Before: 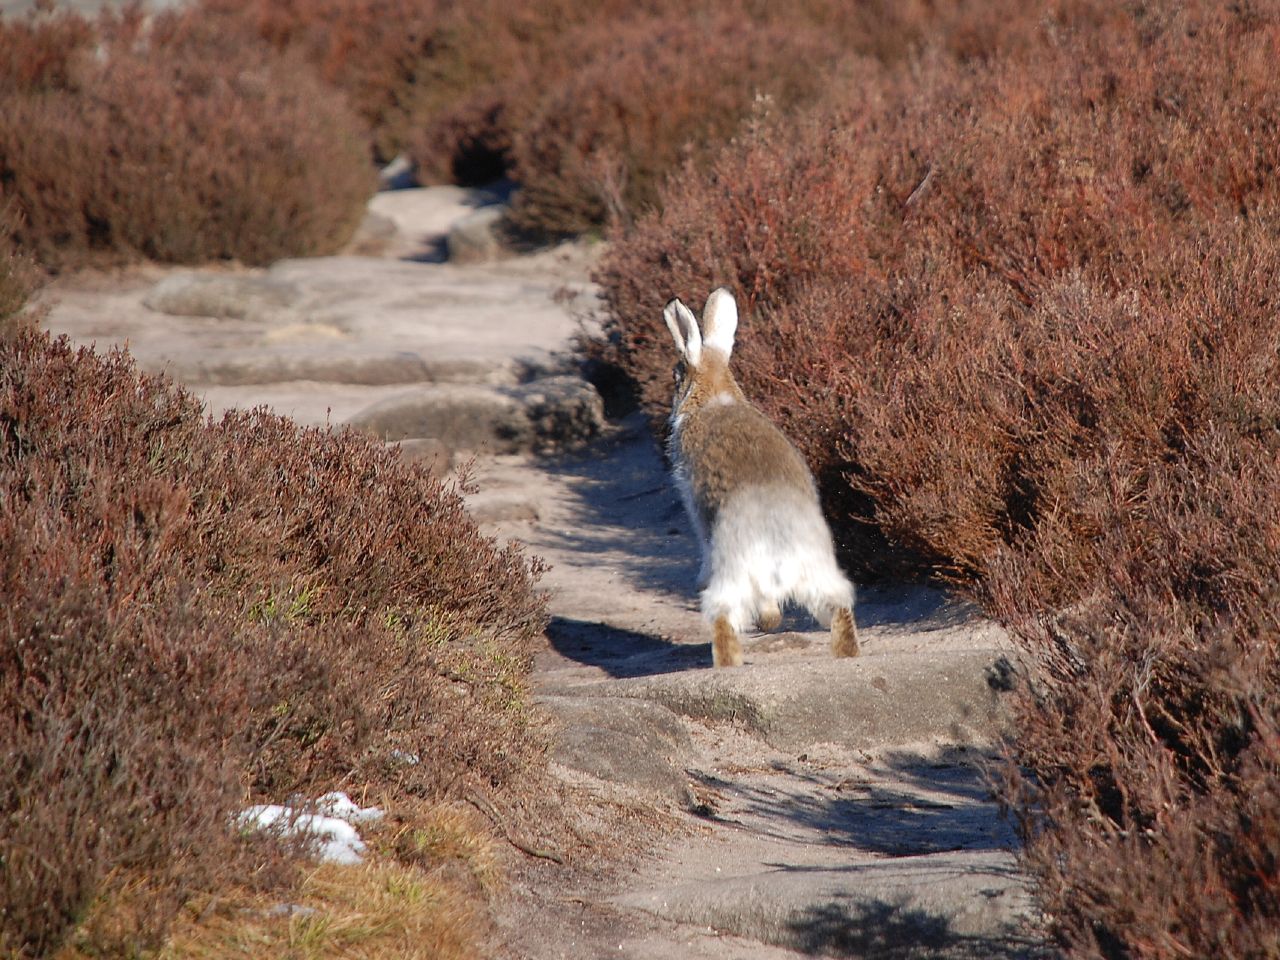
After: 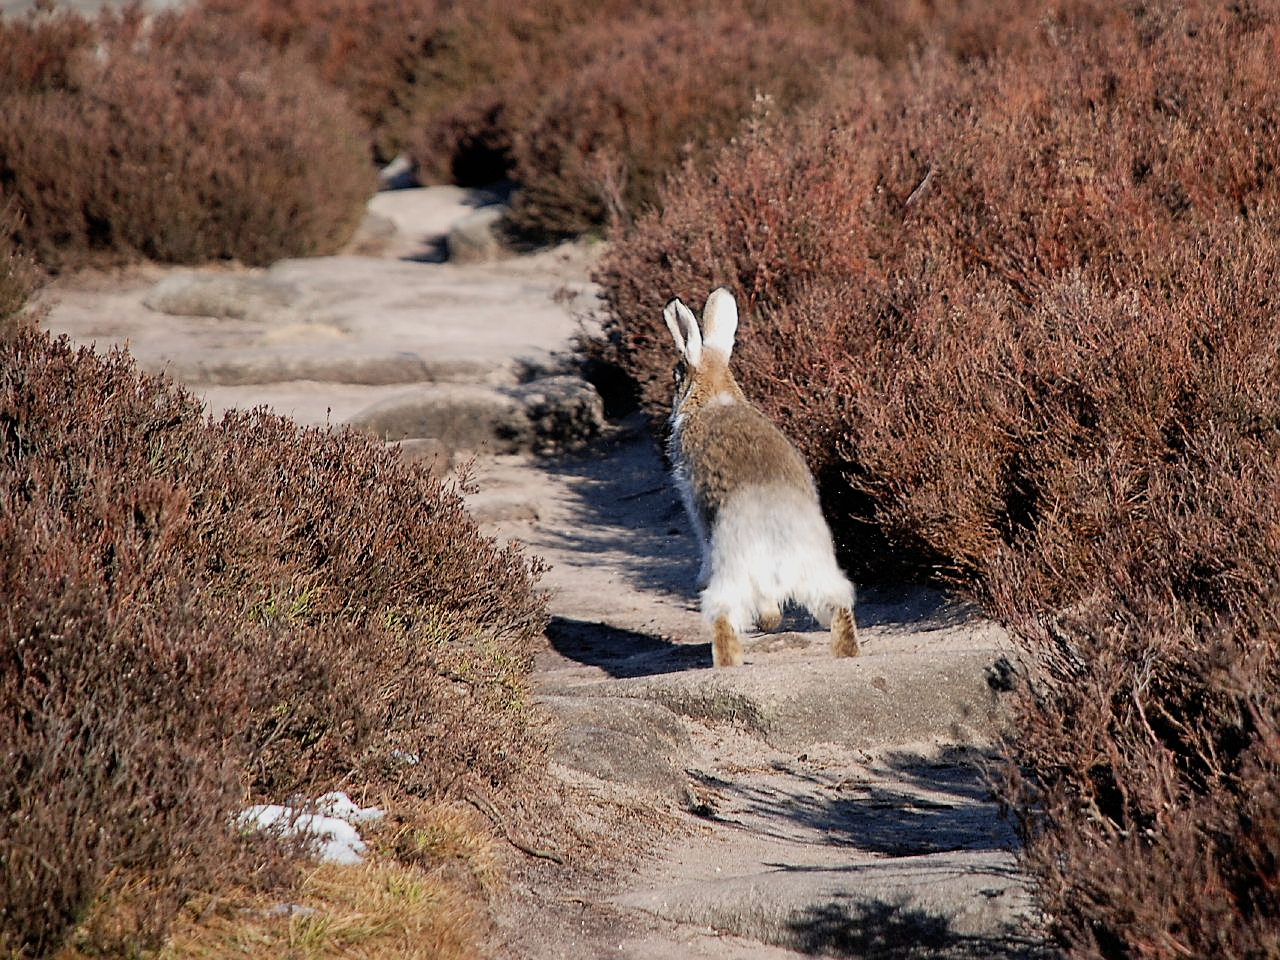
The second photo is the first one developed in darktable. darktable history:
sharpen: on, module defaults
filmic rgb: black relative exposure -16 EV, white relative exposure 5.33 EV, threshold 2.96 EV, hardness 5.93, contrast 1.267, enable highlight reconstruction true
